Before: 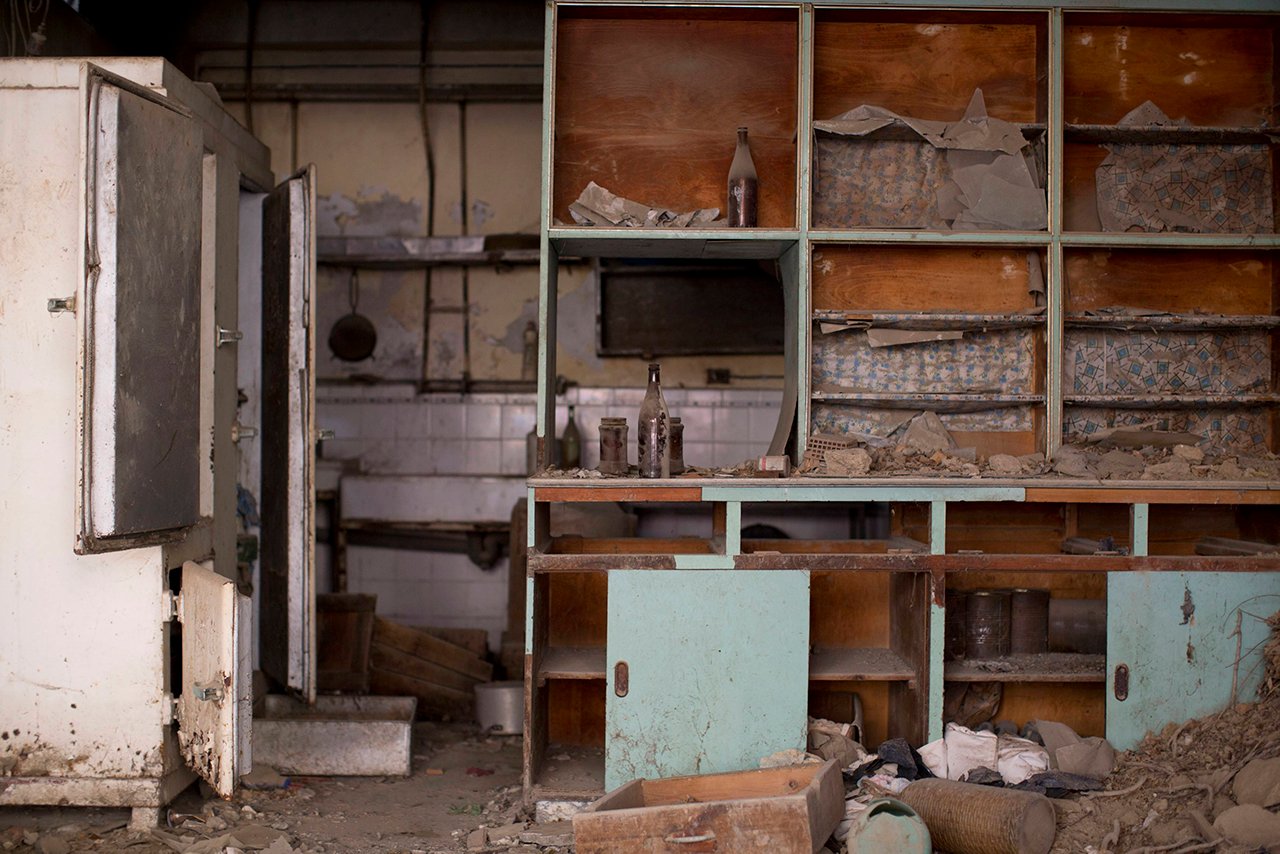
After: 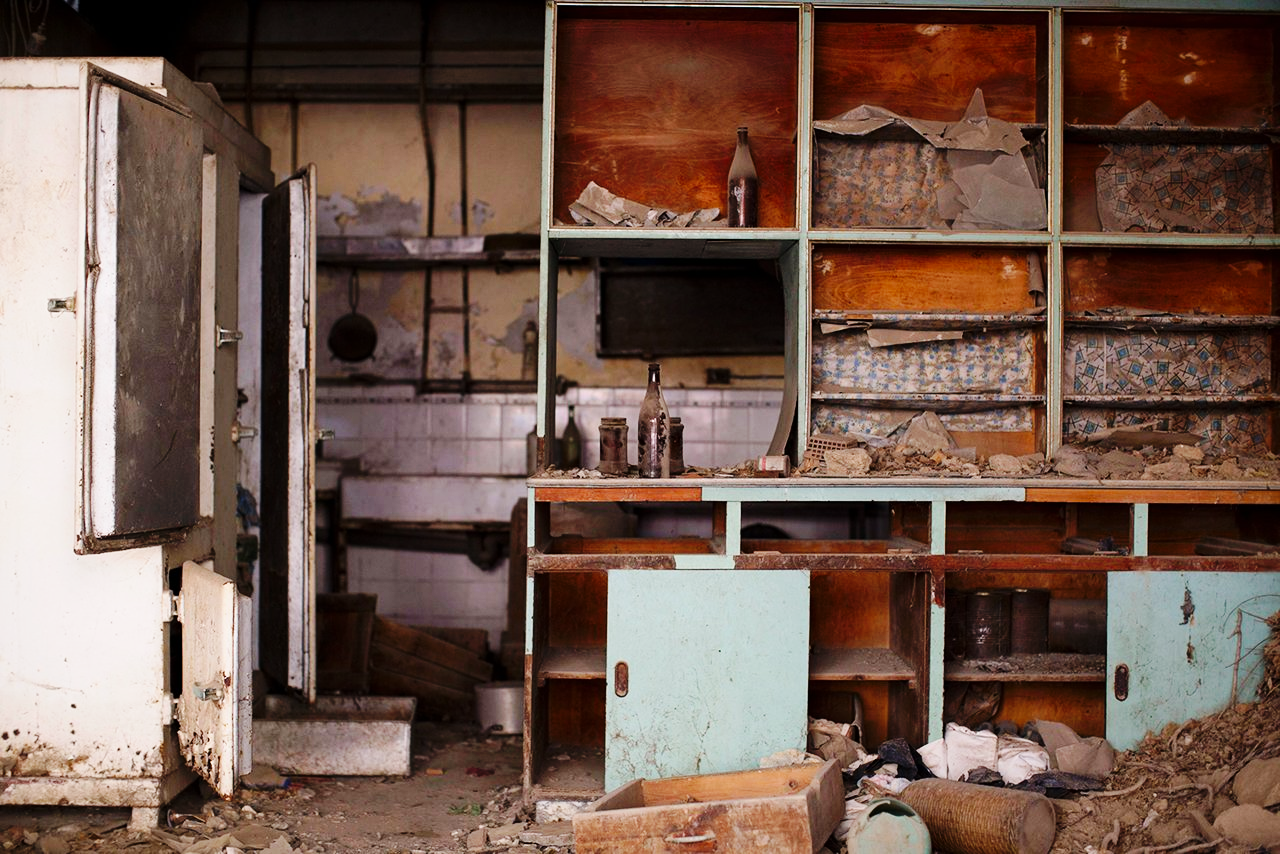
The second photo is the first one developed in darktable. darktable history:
base curve: curves: ch0 [(0, 0) (0.036, 0.025) (0.121, 0.166) (0.206, 0.329) (0.605, 0.79) (1, 1)], preserve colors none
tone equalizer: on, module defaults
